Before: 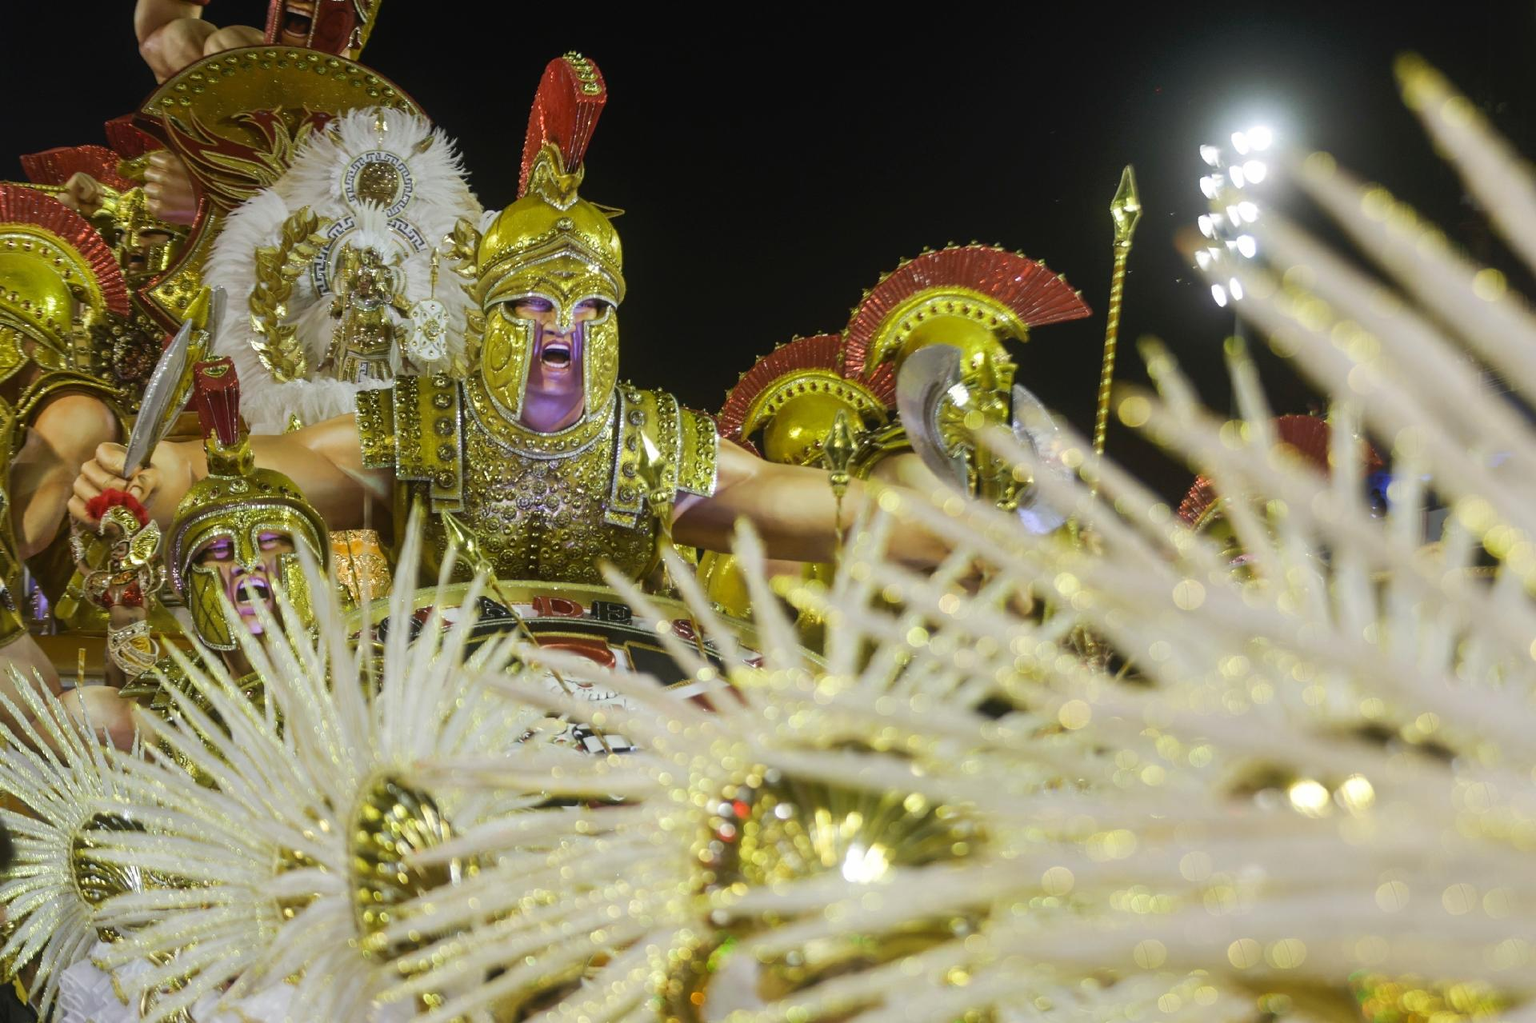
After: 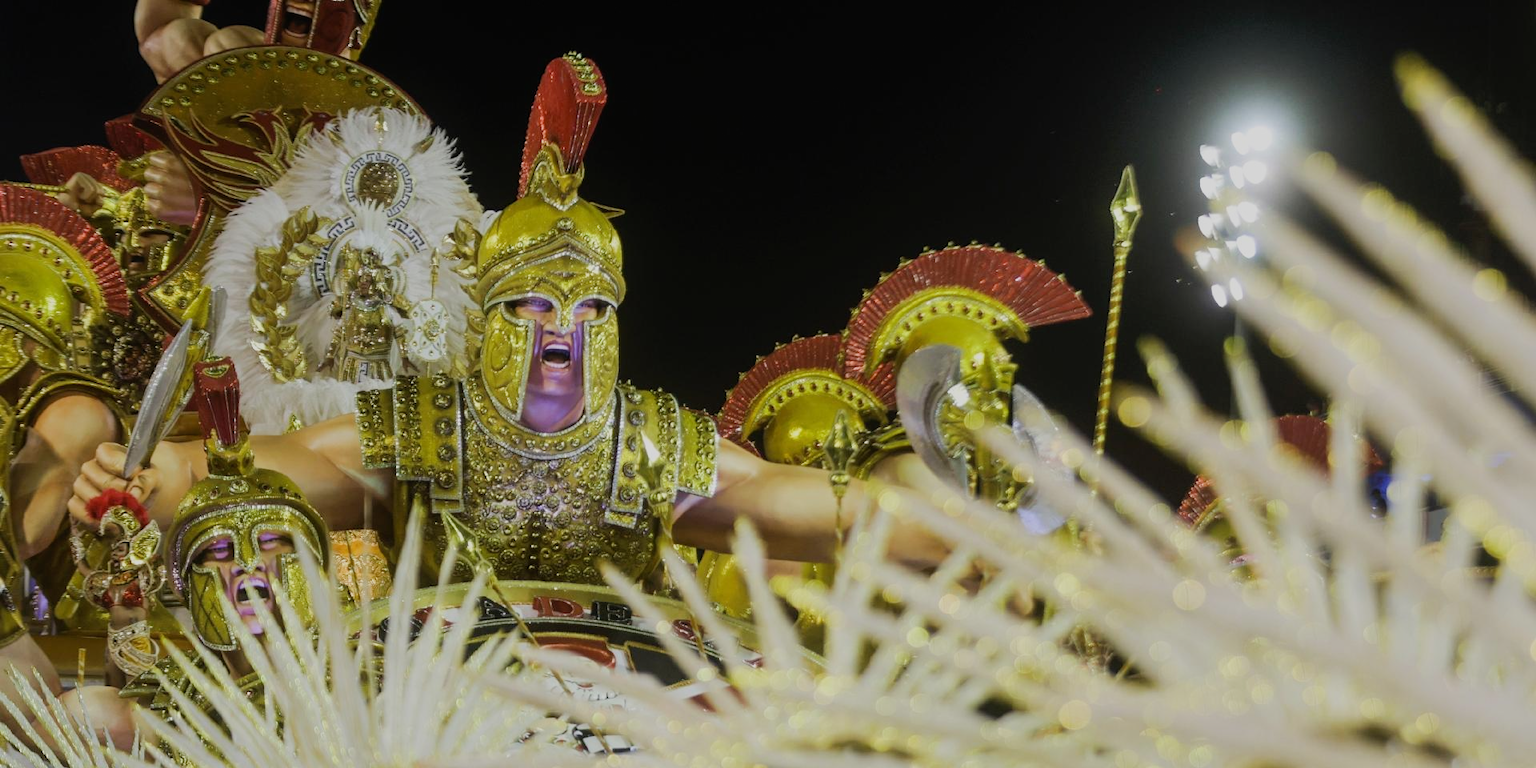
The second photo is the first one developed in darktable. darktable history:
crop: bottom 24.915%
filmic rgb: black relative exposure -16 EV, white relative exposure 4.92 EV, hardness 6.22
